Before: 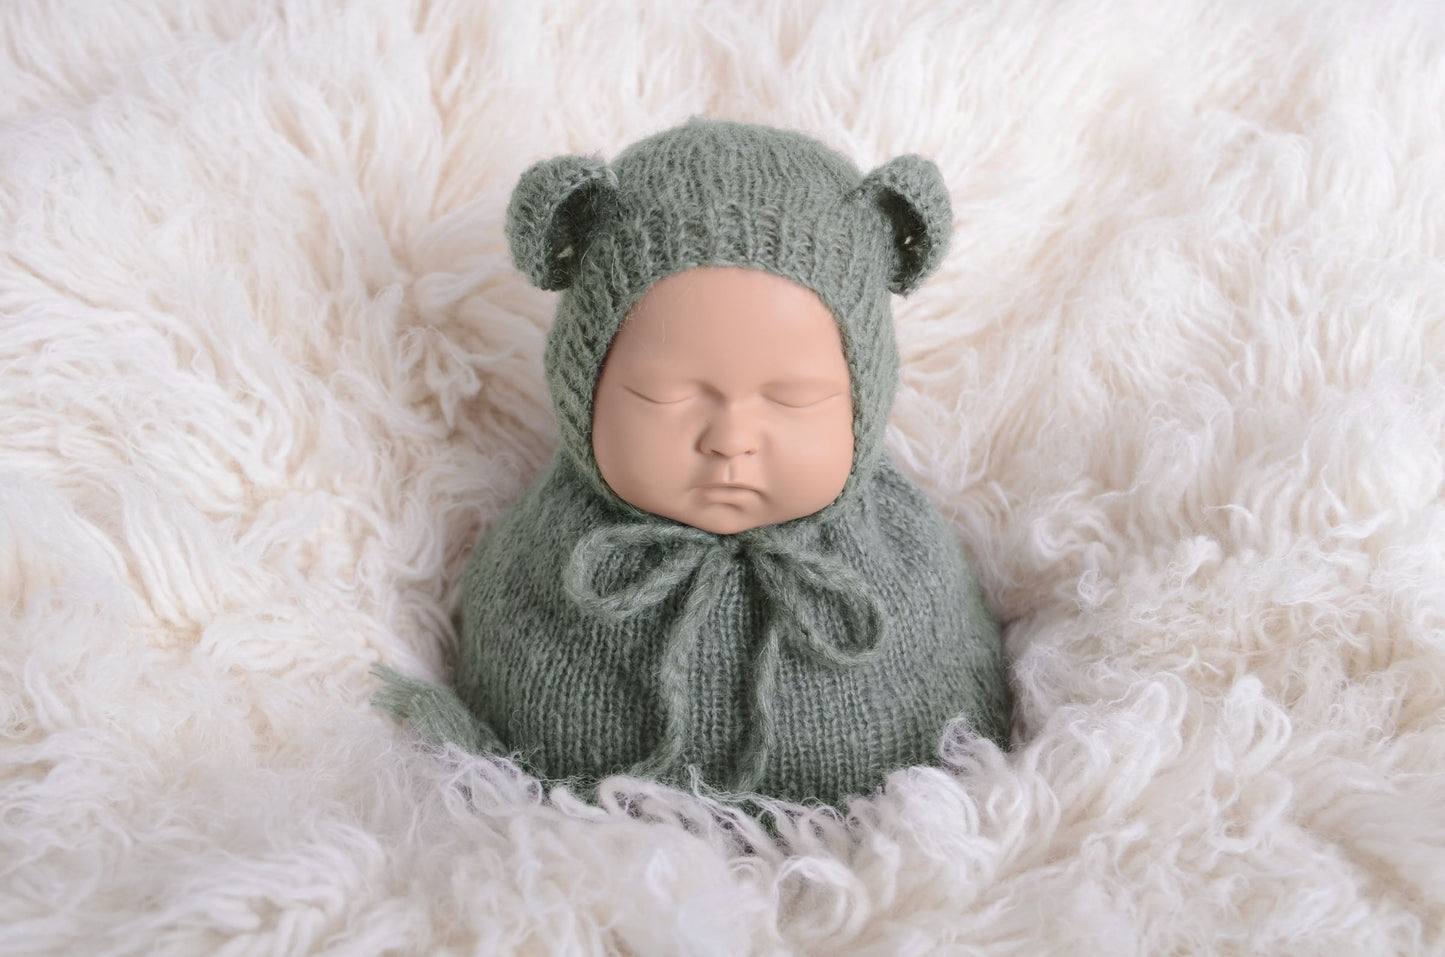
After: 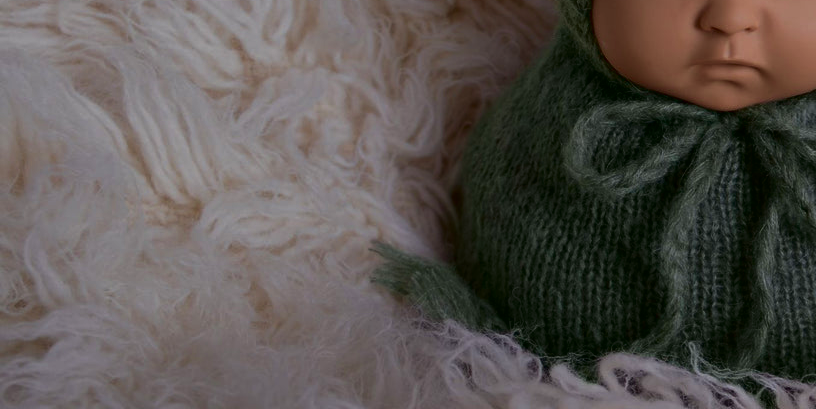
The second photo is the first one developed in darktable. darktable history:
crop: top 44.203%, right 43.486%, bottom 13.047%
contrast brightness saturation: contrast 0.09, brightness -0.606, saturation 0.171
tone equalizer: -8 EV -0.002 EV, -7 EV 0.004 EV, -6 EV -0.012 EV, -5 EV 0.013 EV, -4 EV -0.024 EV, -3 EV 0.008 EV, -2 EV -0.063 EV, -1 EV -0.291 EV, +0 EV -0.592 EV, smoothing diameter 24.81%, edges refinement/feathering 5.94, preserve details guided filter
velvia: on, module defaults
